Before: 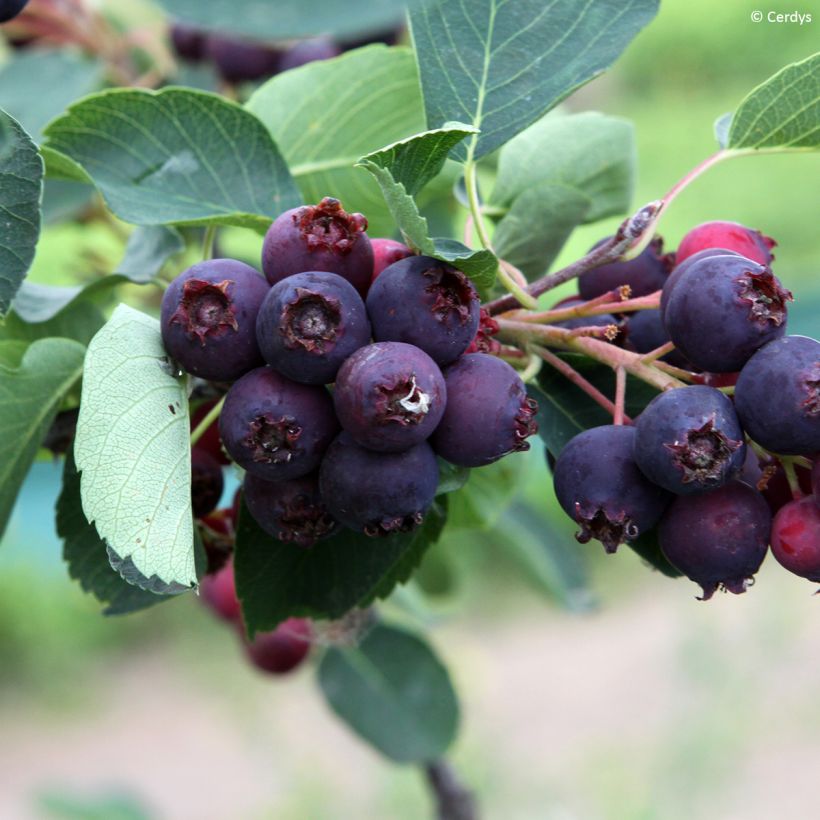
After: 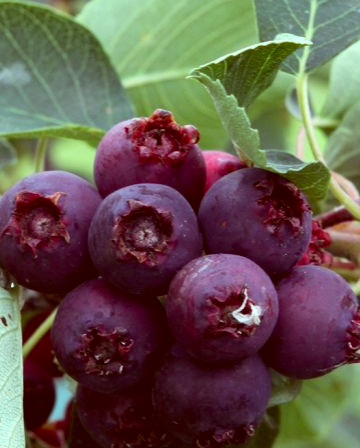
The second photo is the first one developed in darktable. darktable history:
contrast brightness saturation: contrast 0.051
color correction: highlights a* -7, highlights b* -0.158, shadows a* 20.23, shadows b* 11.43
crop: left 20.525%, top 10.796%, right 35.523%, bottom 34.486%
